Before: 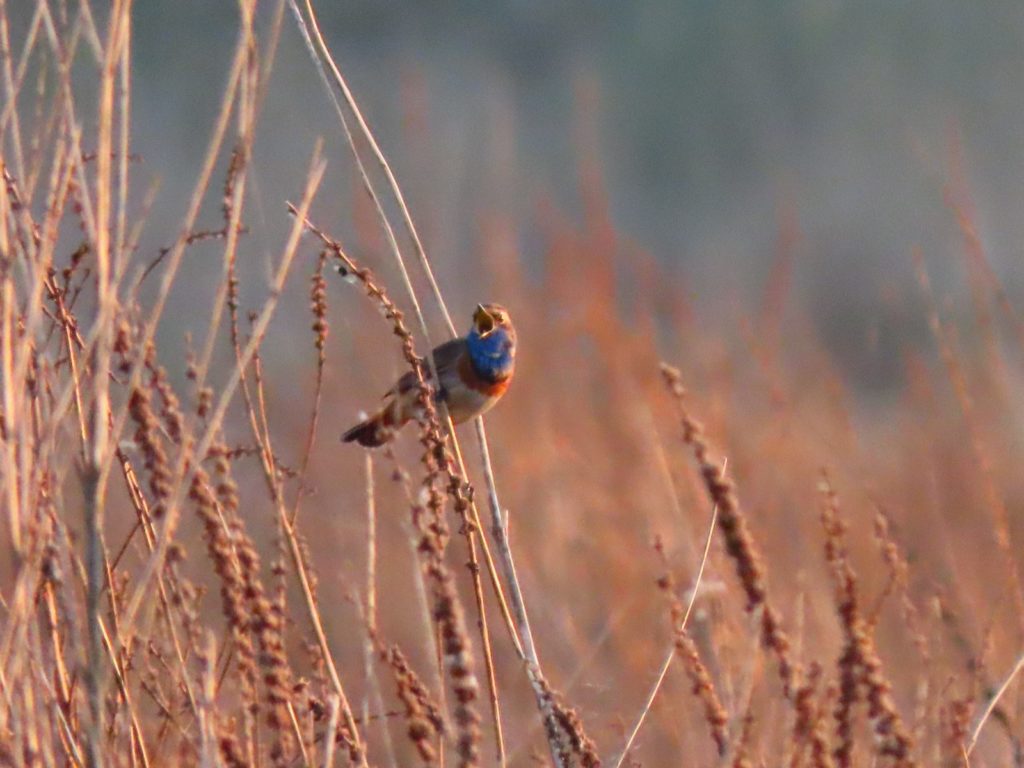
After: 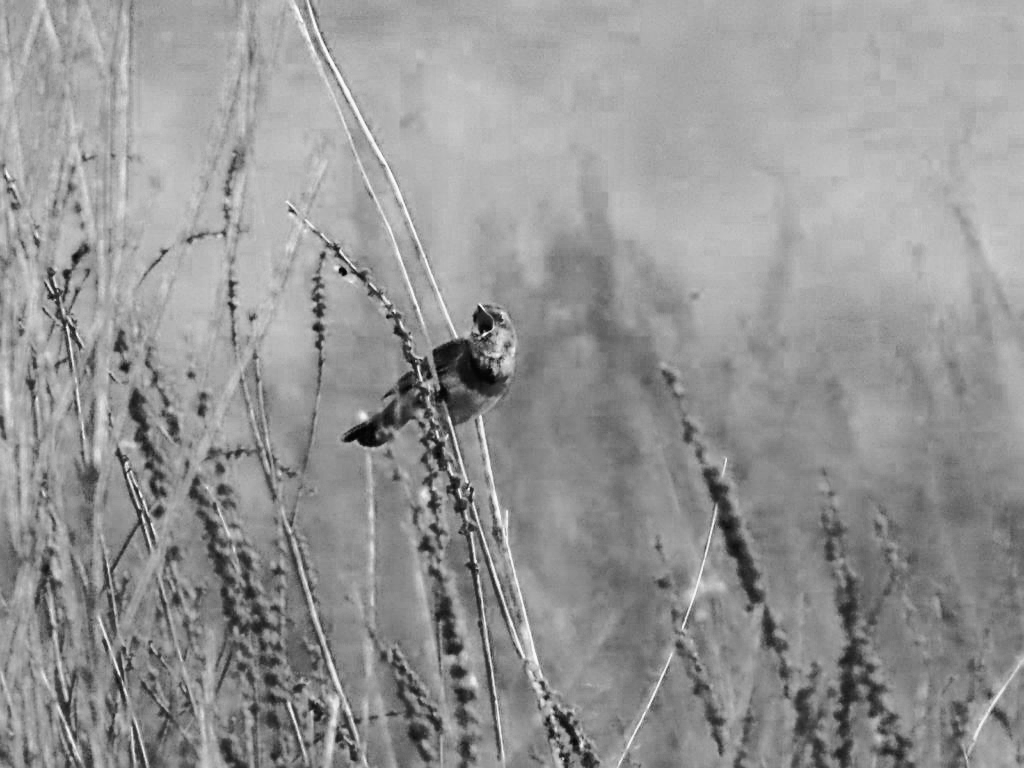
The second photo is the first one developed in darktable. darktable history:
color zones: curves: ch0 [(0.287, 0.048) (0.493, 0.484) (0.737, 0.816)]; ch1 [(0, 0) (0.143, 0) (0.286, 0) (0.429, 0) (0.571, 0) (0.714, 0) (0.857, 0)]
sharpen: on, module defaults
tone curve: curves: ch0 [(0, 0) (0.003, 0) (0.011, 0.001) (0.025, 0.003) (0.044, 0.005) (0.069, 0.012) (0.1, 0.023) (0.136, 0.039) (0.177, 0.088) (0.224, 0.15) (0.277, 0.24) (0.335, 0.337) (0.399, 0.437) (0.468, 0.535) (0.543, 0.629) (0.623, 0.71) (0.709, 0.782) (0.801, 0.856) (0.898, 0.94) (1, 1)], preserve colors none
base curve: curves: ch0 [(0, 0) (0.028, 0.03) (0.121, 0.232) (0.46, 0.748) (0.859, 0.968) (1, 1)], preserve colors none
